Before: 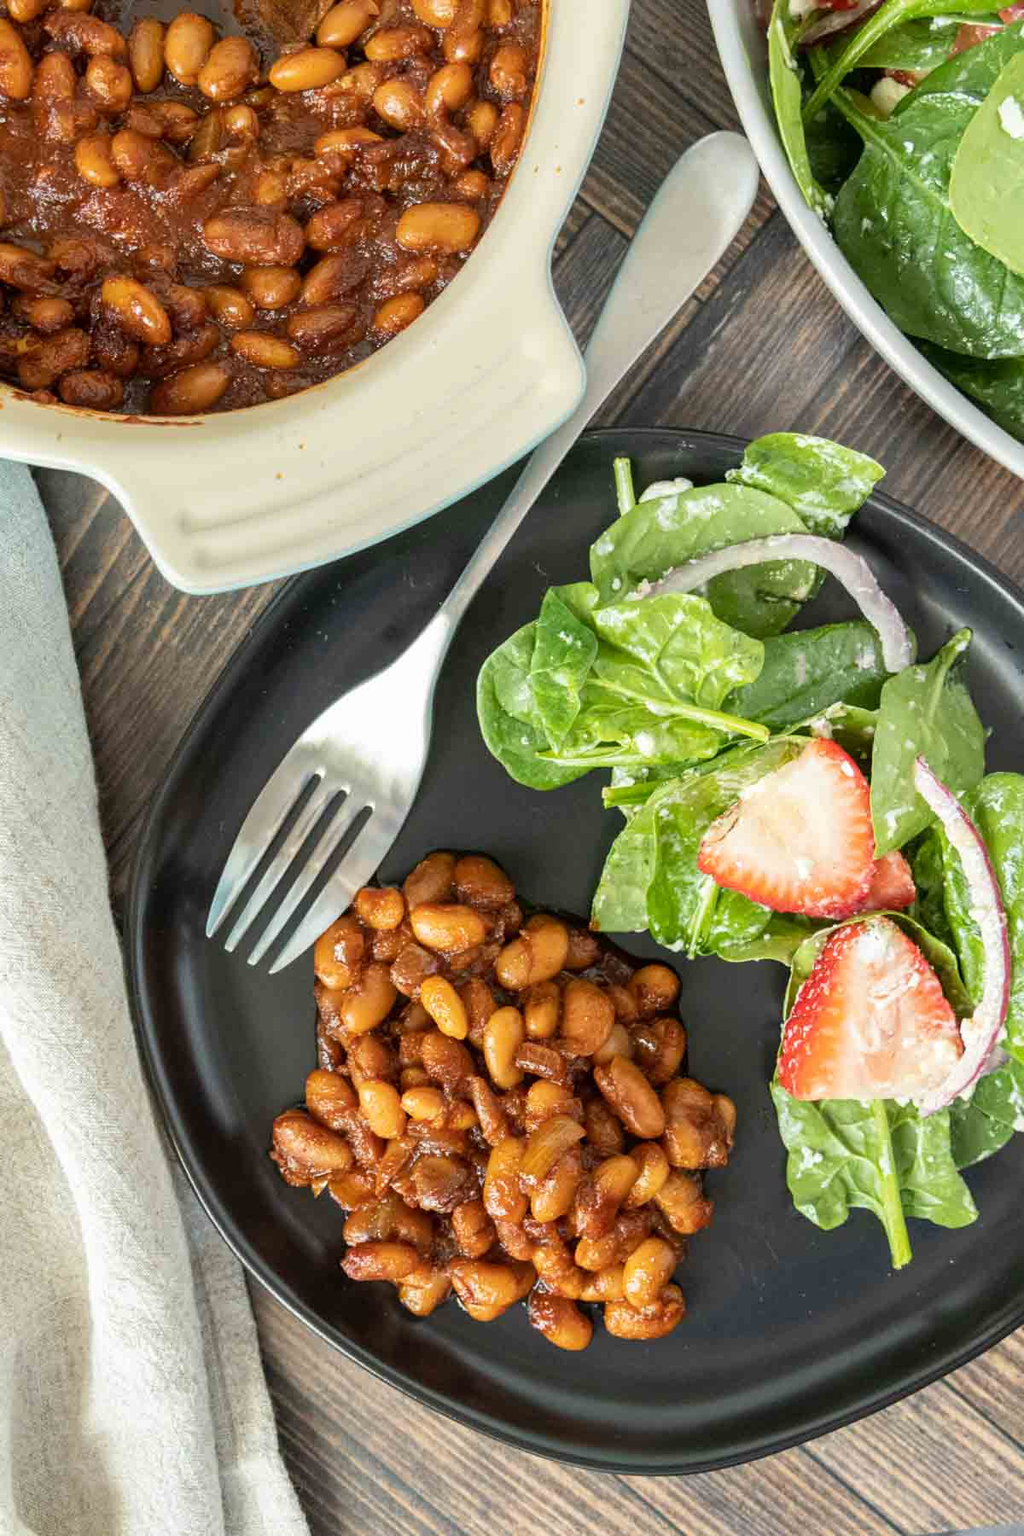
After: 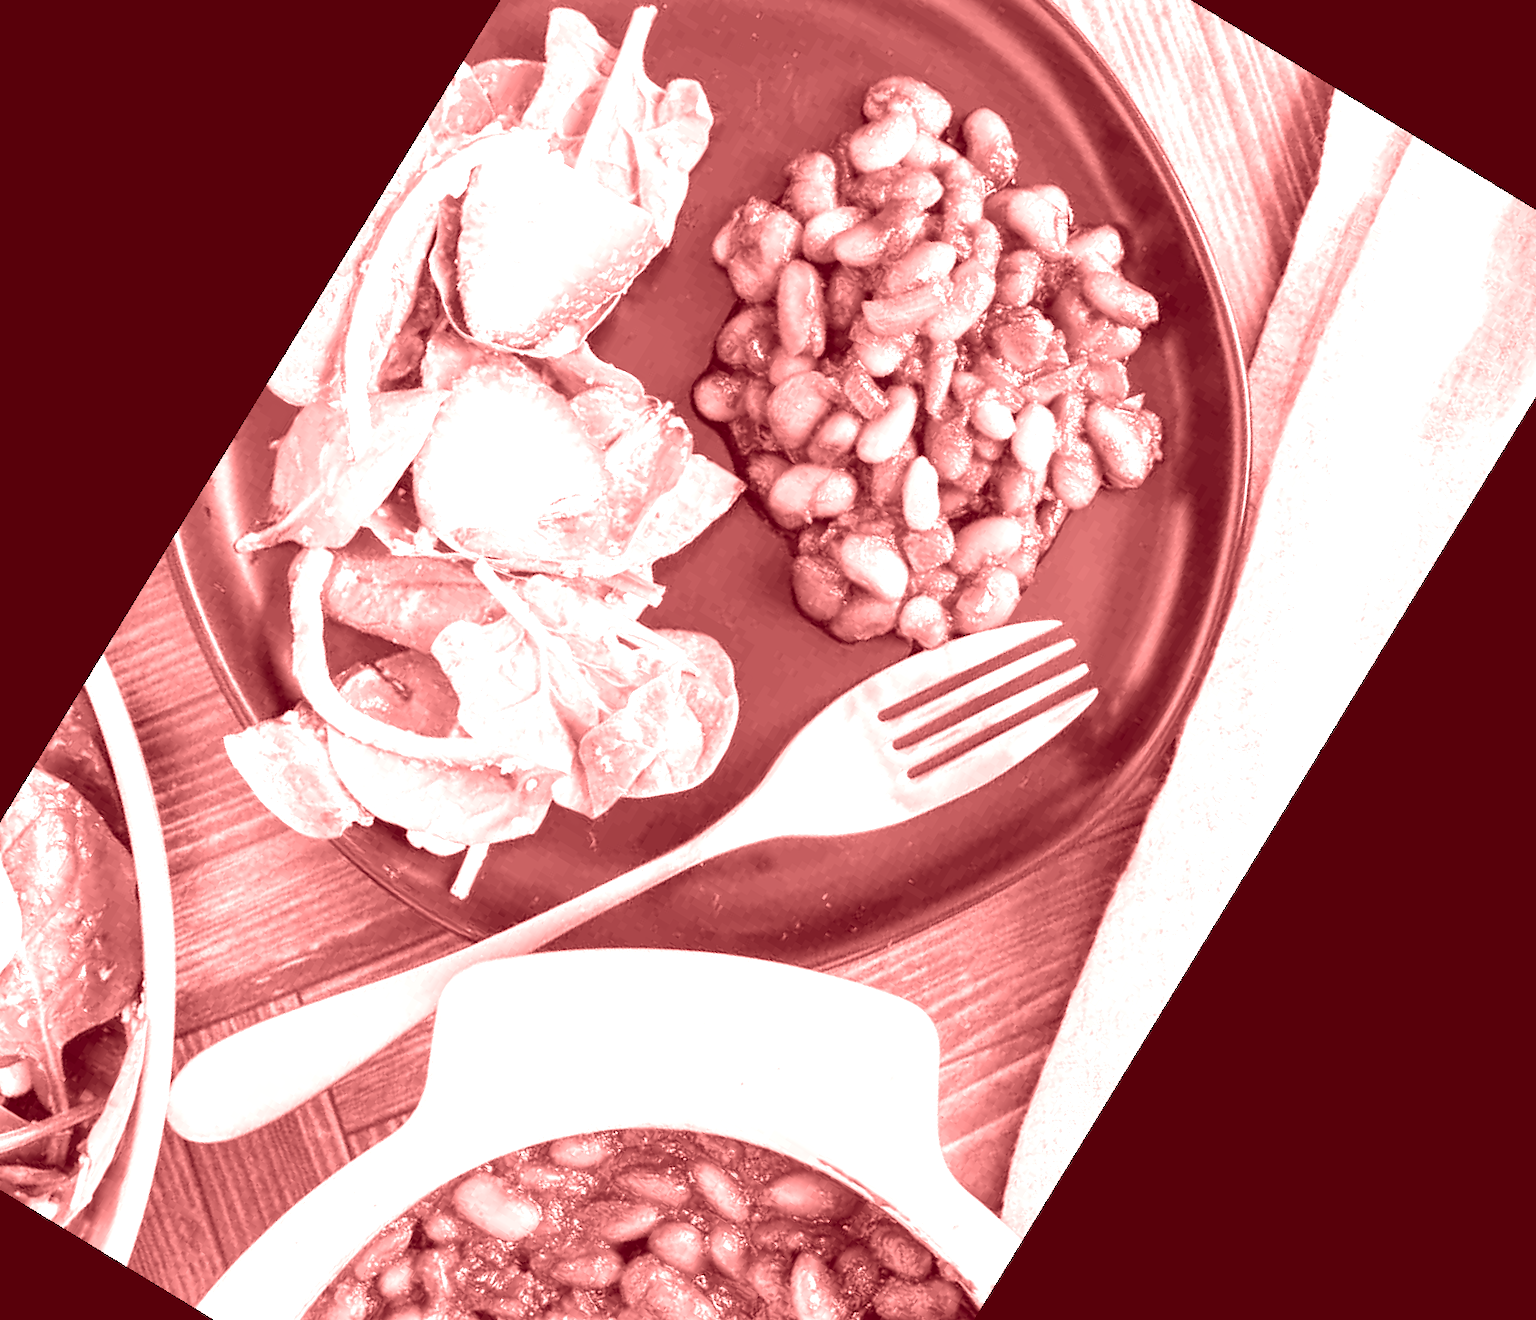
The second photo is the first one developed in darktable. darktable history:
exposure: black level correction 0, exposure 1 EV, compensate exposure bias true, compensate highlight preservation false
colorize: saturation 60%, source mix 100%
crop and rotate: angle 148.68°, left 9.111%, top 15.603%, right 4.588%, bottom 17.041%
